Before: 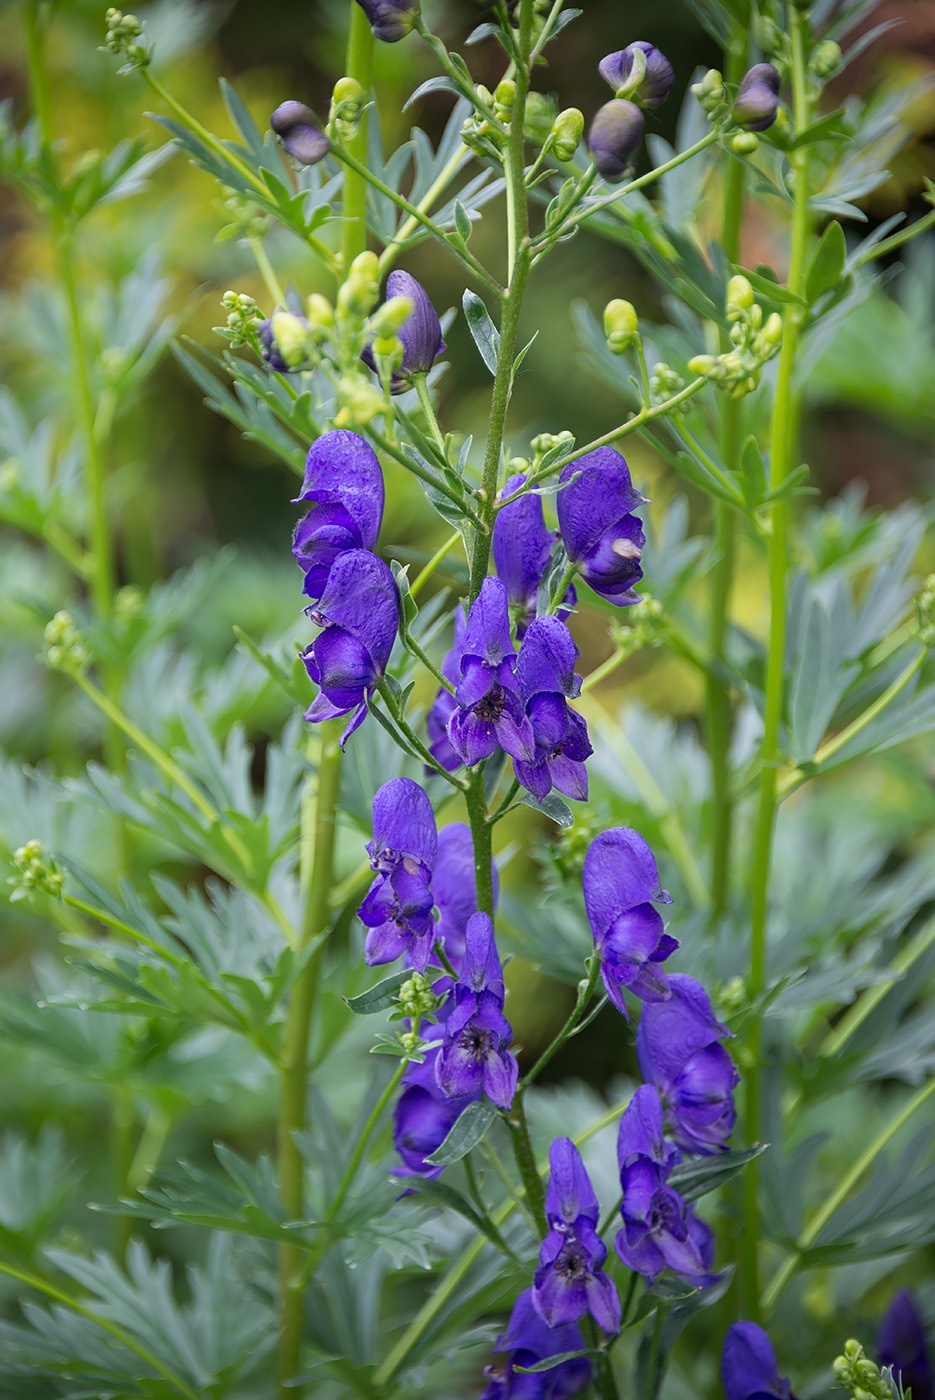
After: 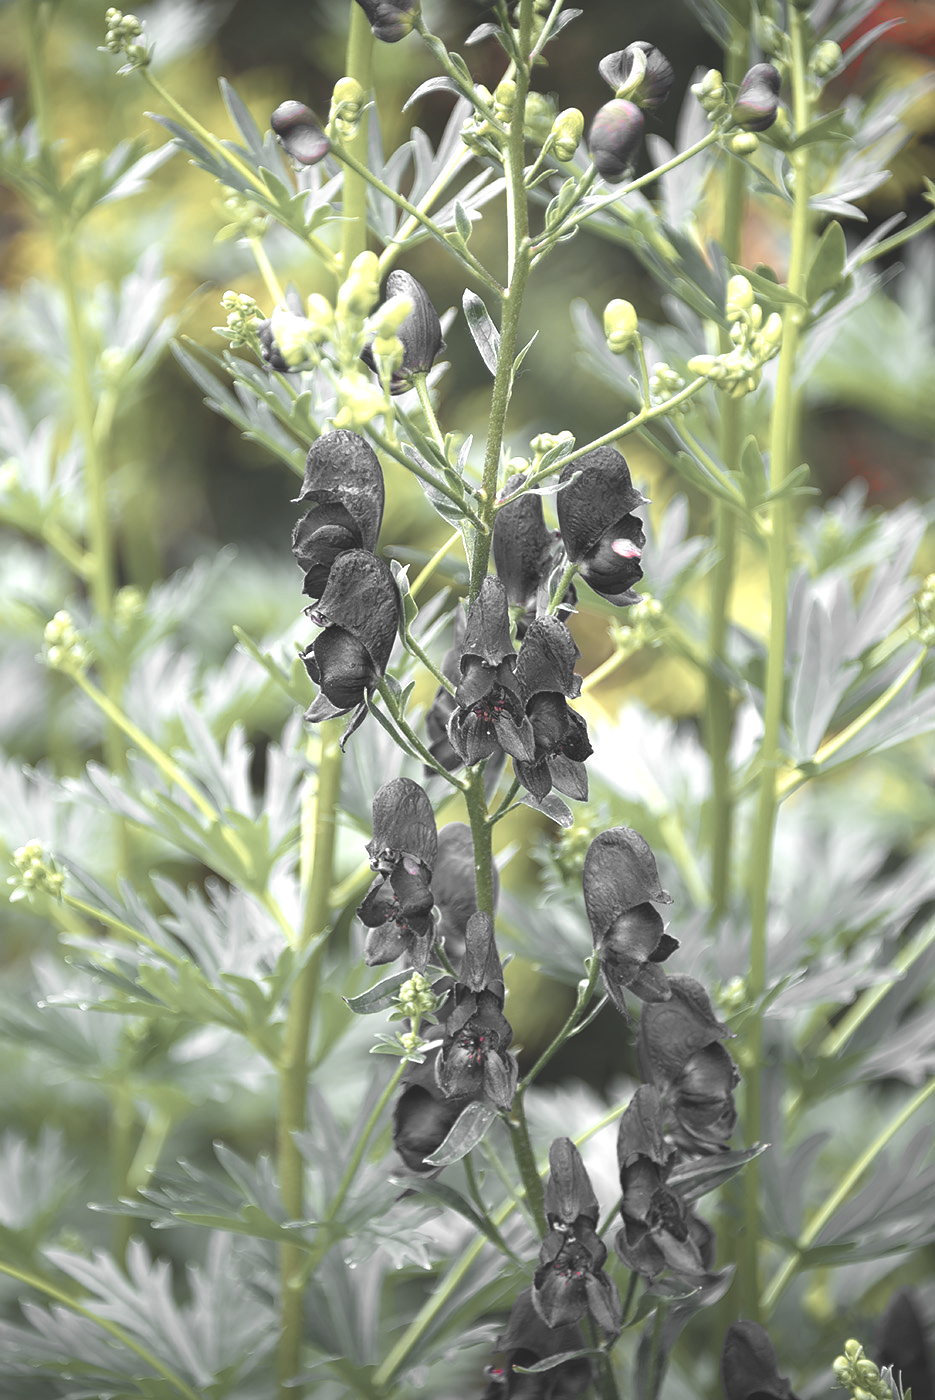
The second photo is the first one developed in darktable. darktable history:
color zones: curves: ch1 [(0, 0.831) (0.08, 0.771) (0.157, 0.268) (0.241, 0.207) (0.562, -0.005) (0.714, -0.013) (0.876, 0.01) (1, 0.831)]
exposure: black level correction -0.015, compensate highlight preservation false
color balance rgb: linear chroma grading › global chroma 10%, perceptual saturation grading › global saturation 40%, perceptual brilliance grading › global brilliance 30%, global vibrance 20%
